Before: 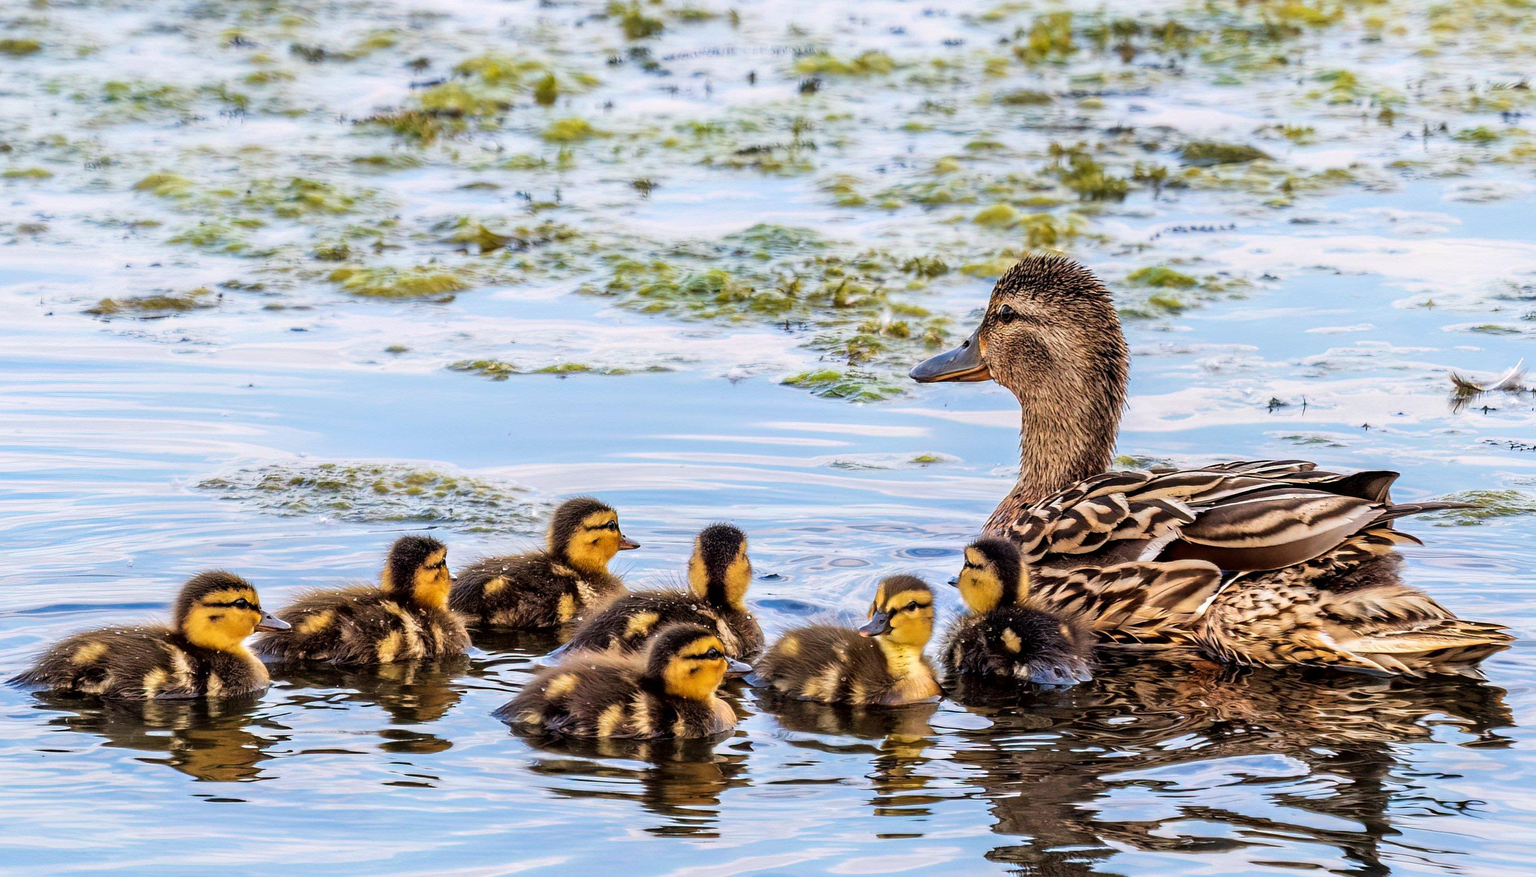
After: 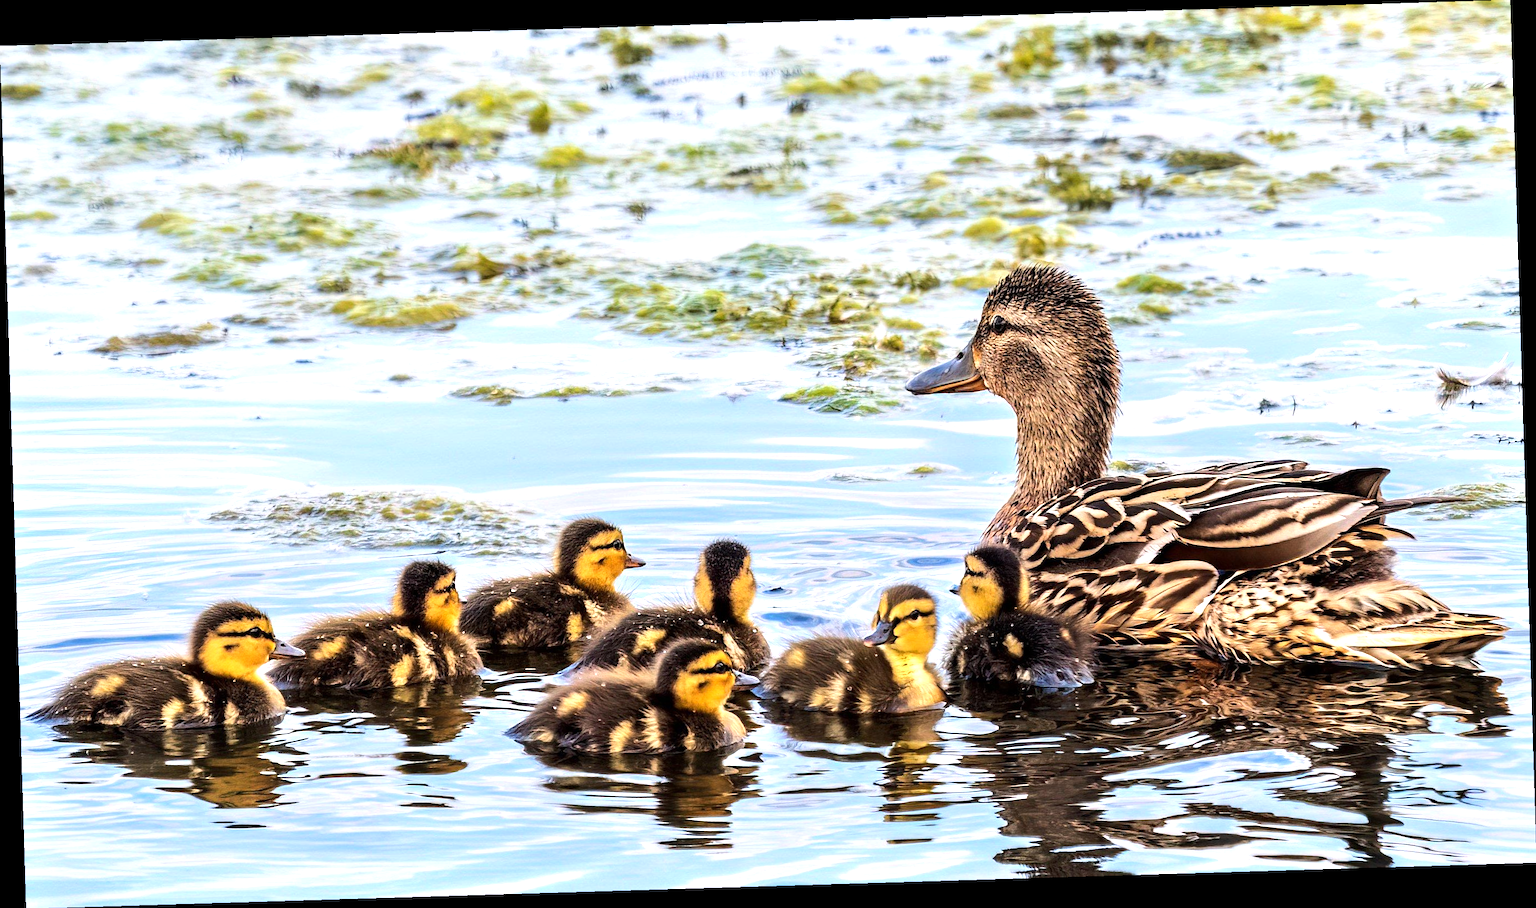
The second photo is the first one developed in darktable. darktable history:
tone equalizer: -8 EV 0.001 EV, -7 EV -0.002 EV, -6 EV 0.002 EV, -5 EV -0.03 EV, -4 EV -0.116 EV, -3 EV -0.169 EV, -2 EV 0.24 EV, -1 EV 0.702 EV, +0 EV 0.493 EV
rotate and perspective: rotation -1.75°, automatic cropping off
